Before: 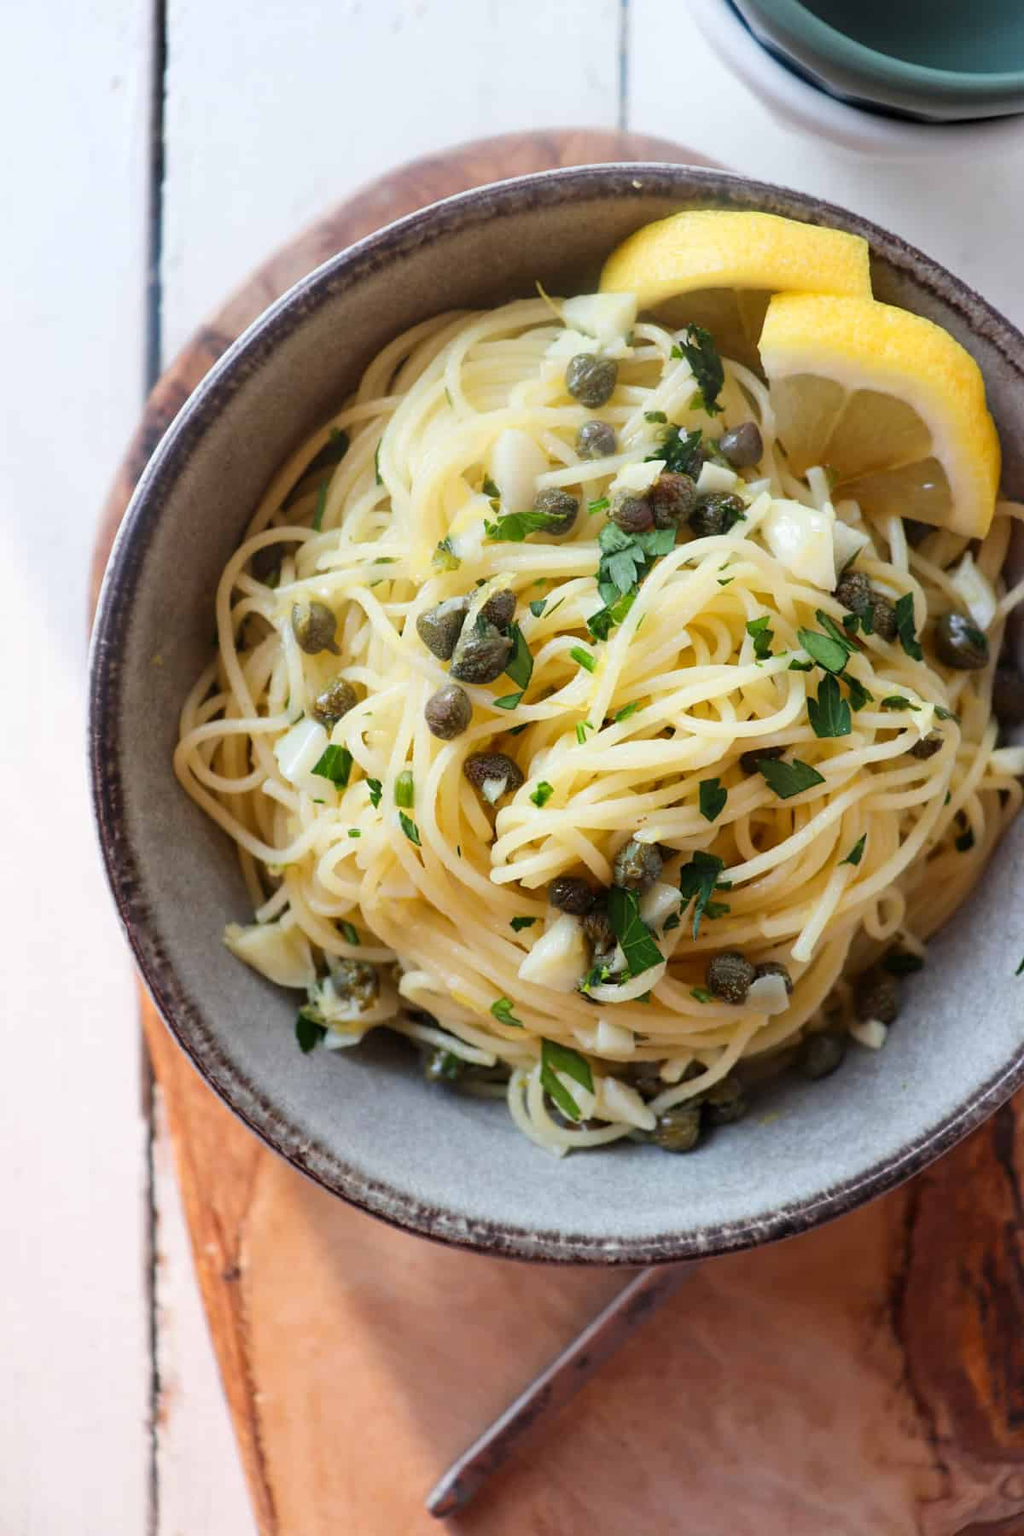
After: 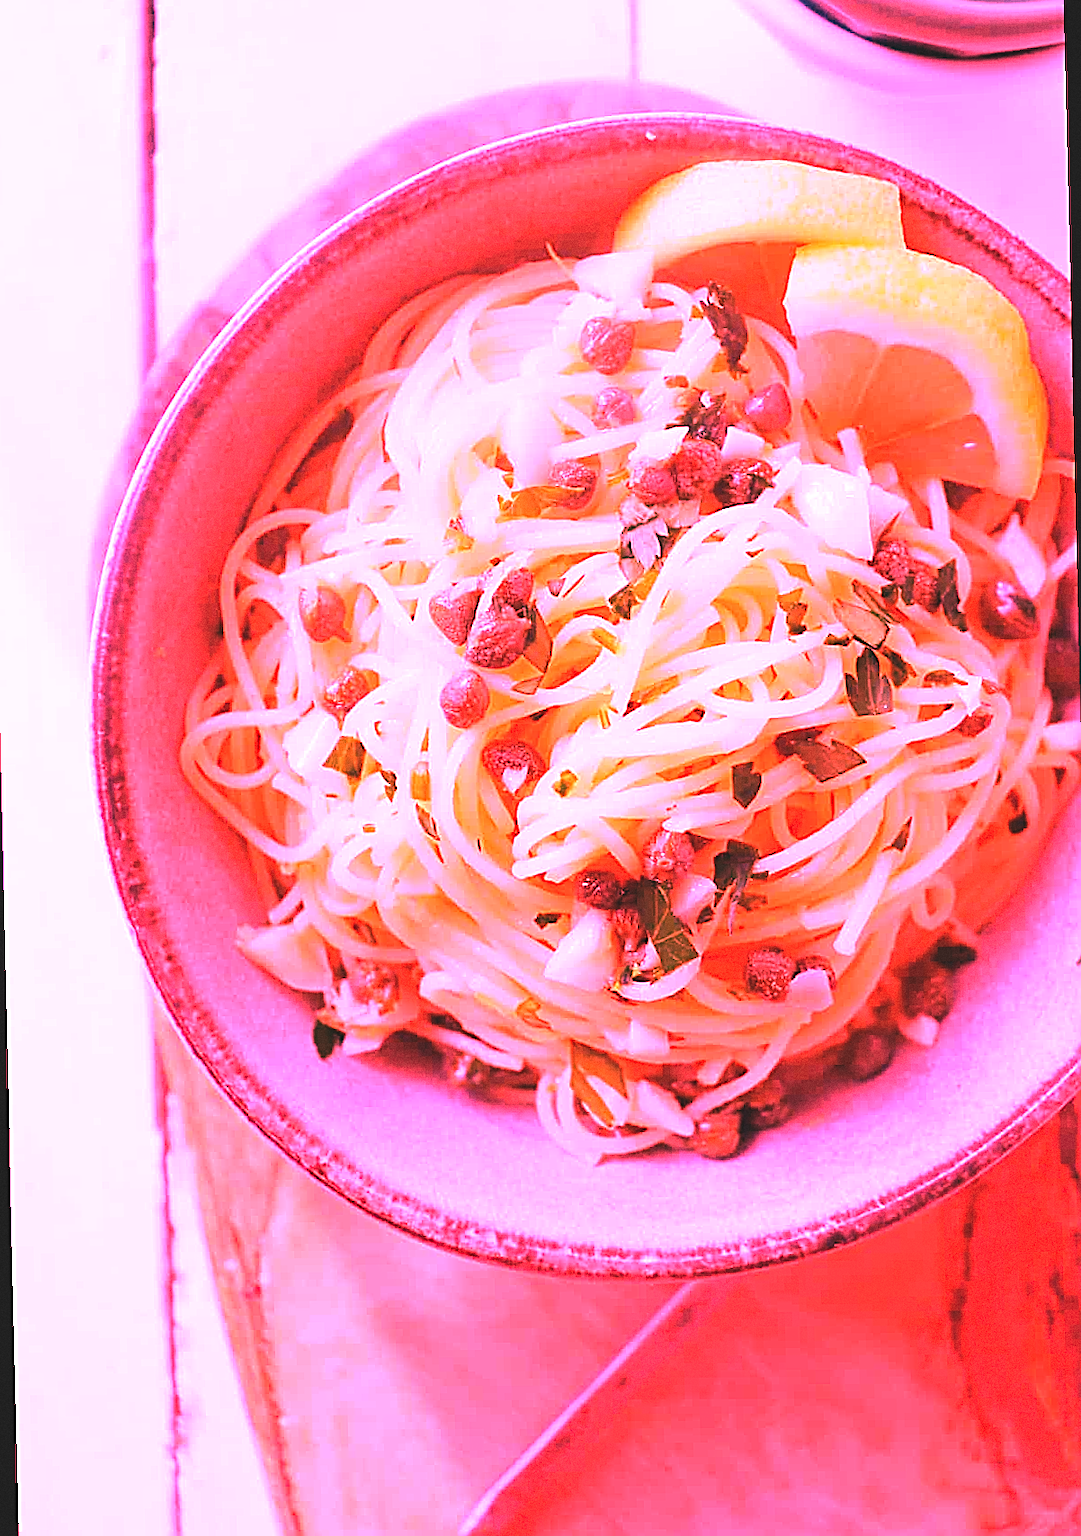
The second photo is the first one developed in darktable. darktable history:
grain: coarseness 0.09 ISO
exposure: black level correction -0.015, compensate highlight preservation false
rotate and perspective: rotation -1.32°, lens shift (horizontal) -0.031, crop left 0.015, crop right 0.985, crop top 0.047, crop bottom 0.982
white balance: red 4.26, blue 1.802
sharpen: on, module defaults
